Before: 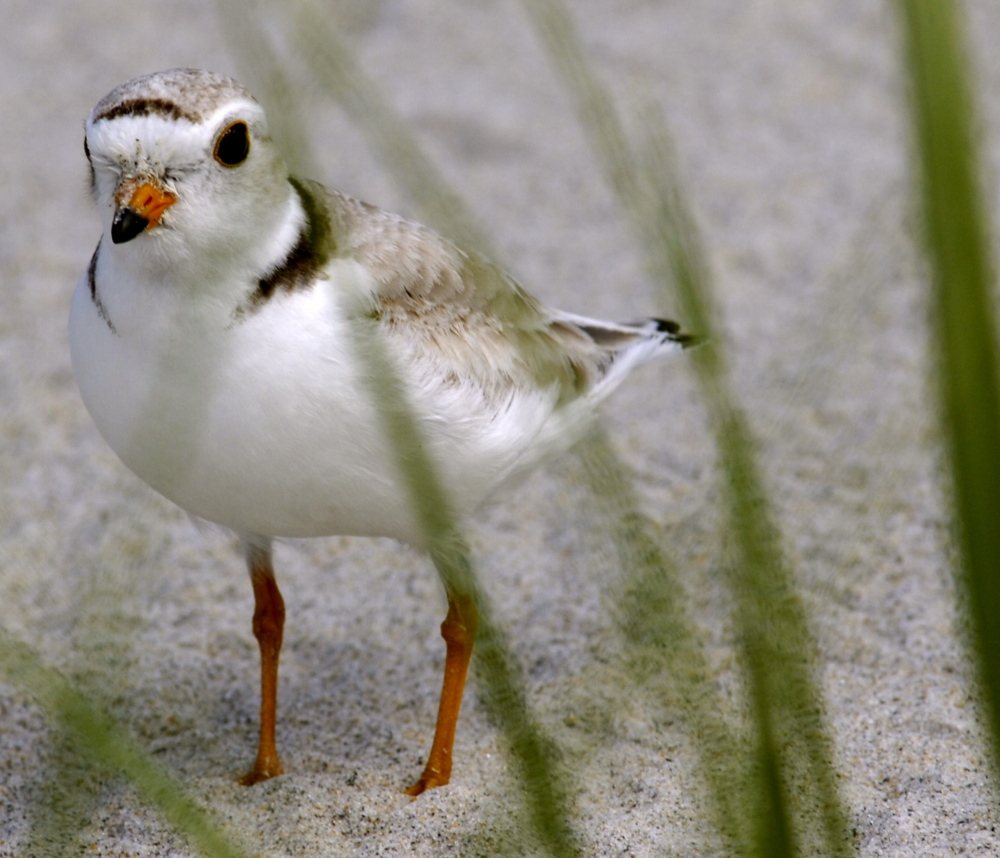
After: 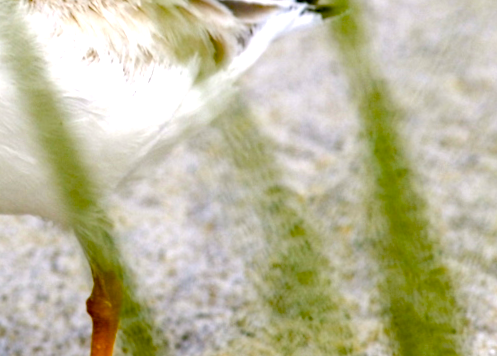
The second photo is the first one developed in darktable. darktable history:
crop: left 35.03%, top 36.625%, right 14.663%, bottom 20.057%
color balance rgb: perceptual saturation grading › global saturation 20%, perceptual saturation grading › highlights -25%, perceptual saturation grading › shadows 50%
haze removal: compatibility mode true, adaptive false
exposure: exposure 1.061 EV, compensate highlight preservation false
rotate and perspective: rotation -1.32°, lens shift (horizontal) -0.031, crop left 0.015, crop right 0.985, crop top 0.047, crop bottom 0.982
